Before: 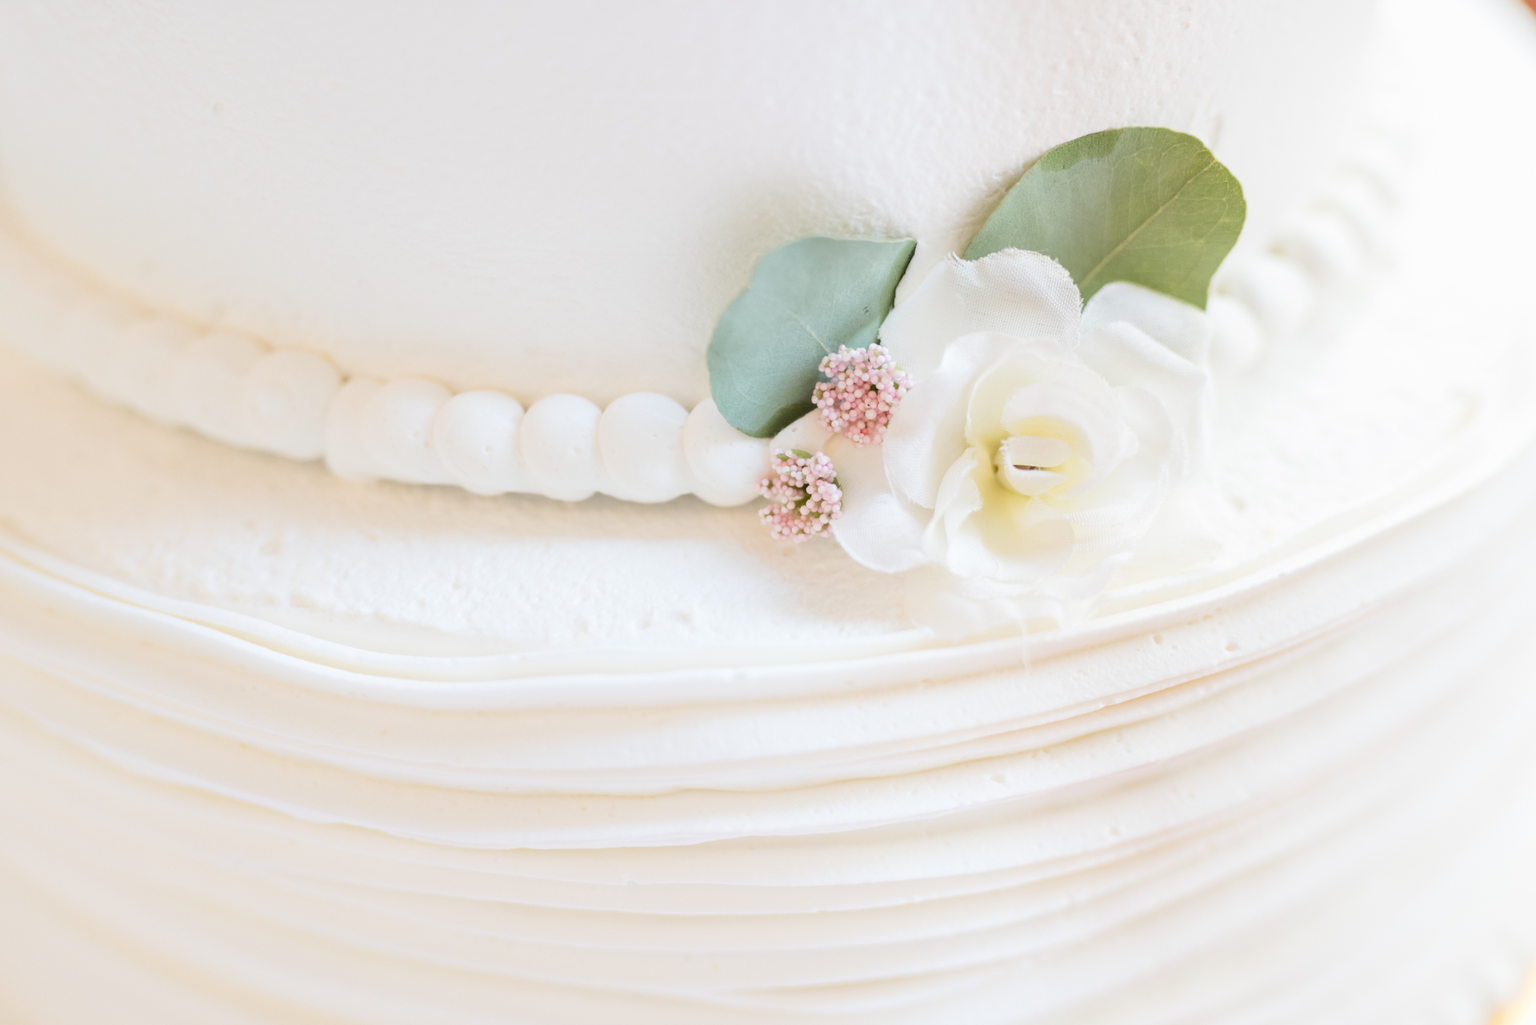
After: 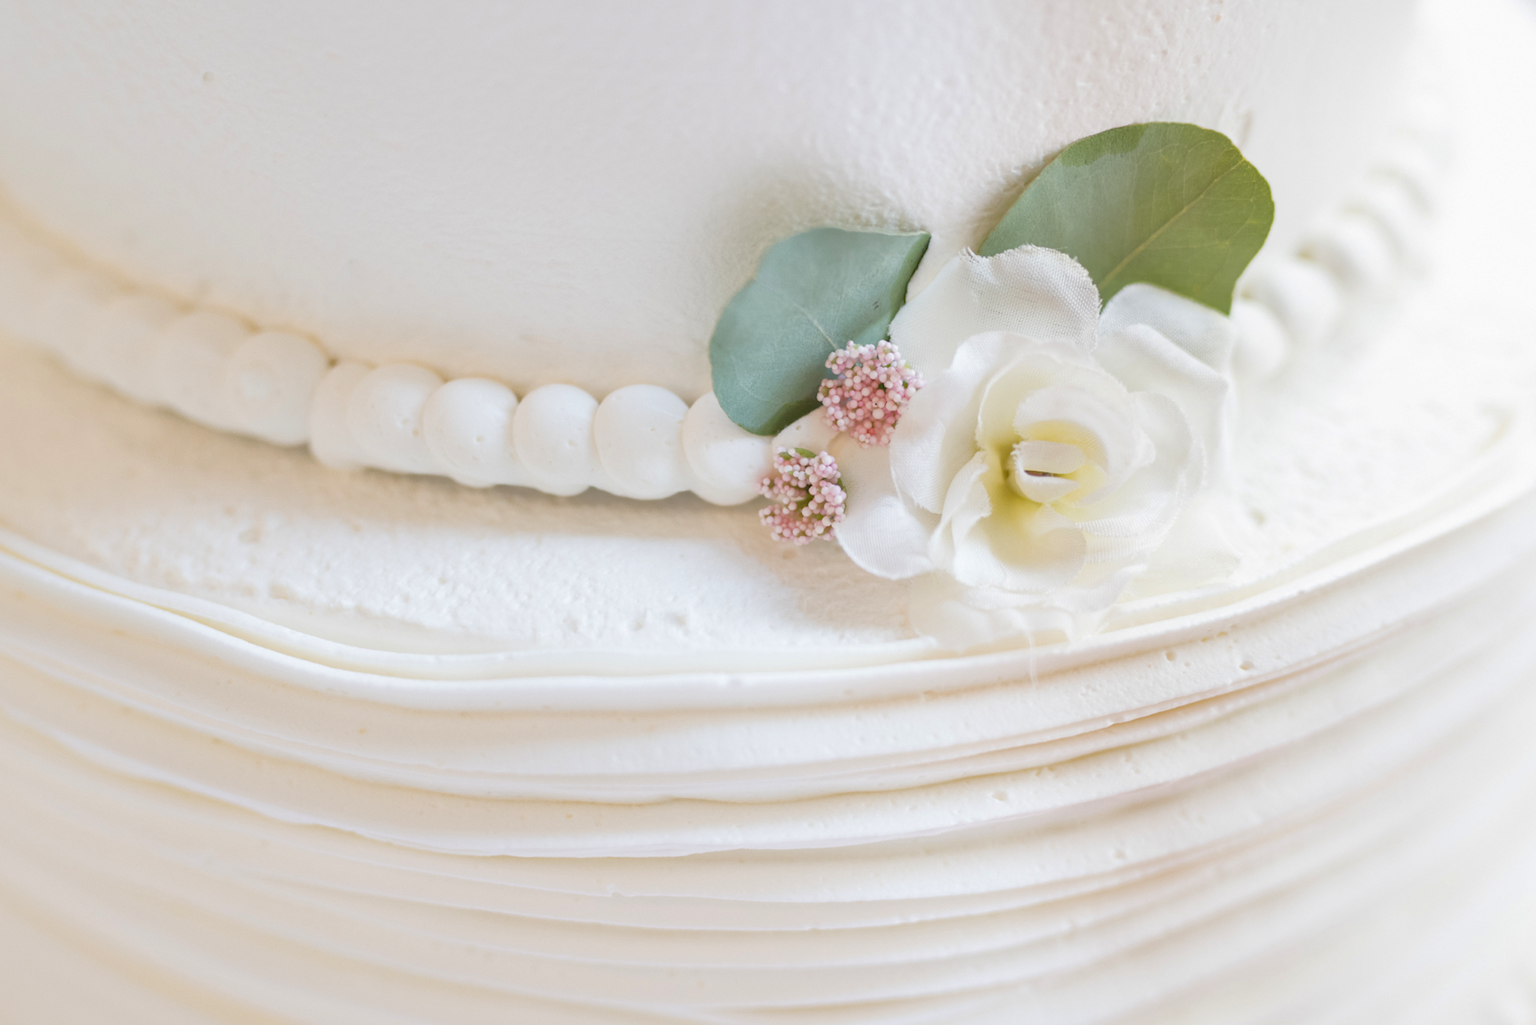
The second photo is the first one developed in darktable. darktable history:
shadows and highlights: on, module defaults
crop and rotate: angle -1.53°
